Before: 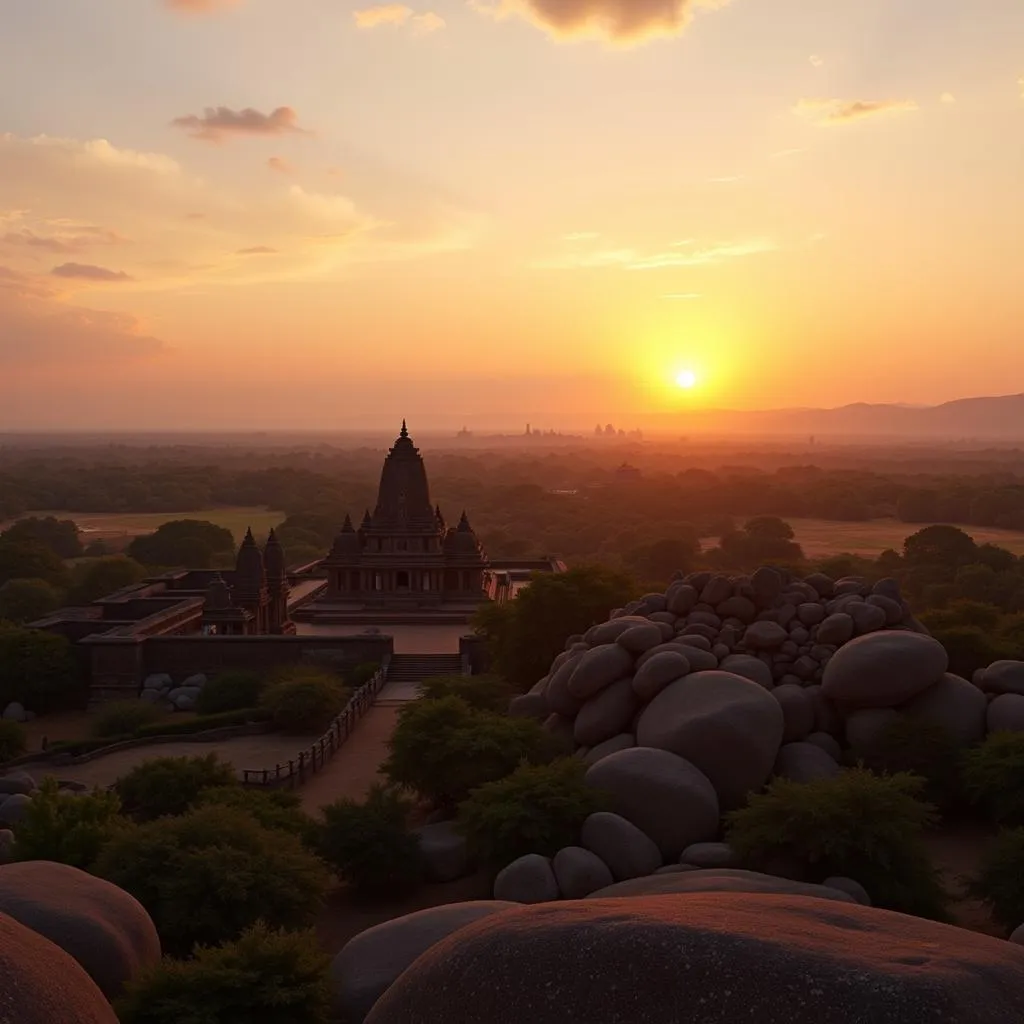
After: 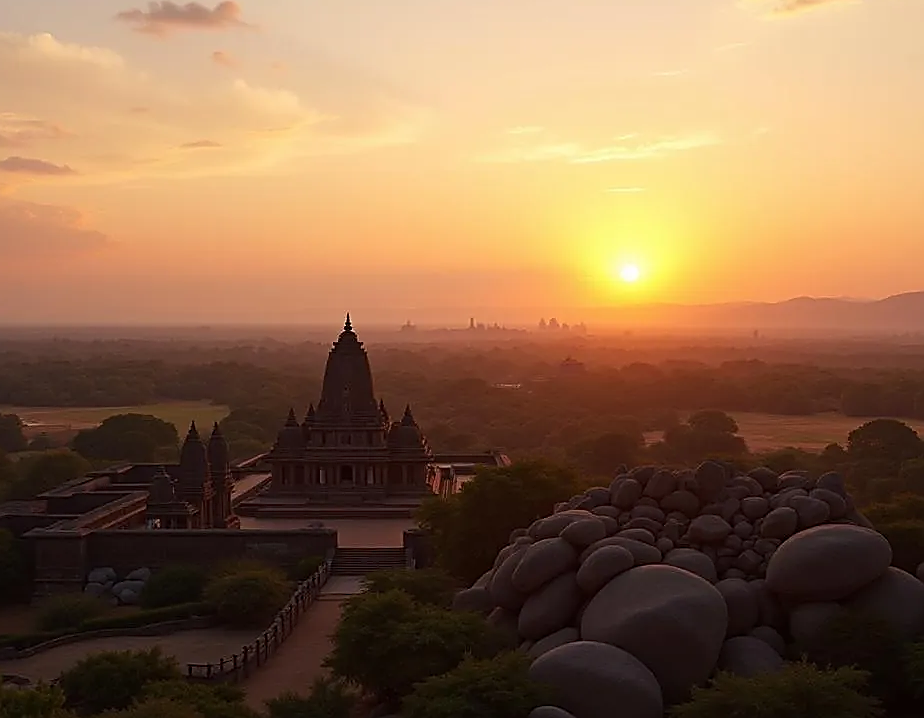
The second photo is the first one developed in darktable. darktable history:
crop: left 5.523%, top 10.445%, right 3.761%, bottom 19.369%
sharpen: radius 1.381, amount 1.238, threshold 0.669
